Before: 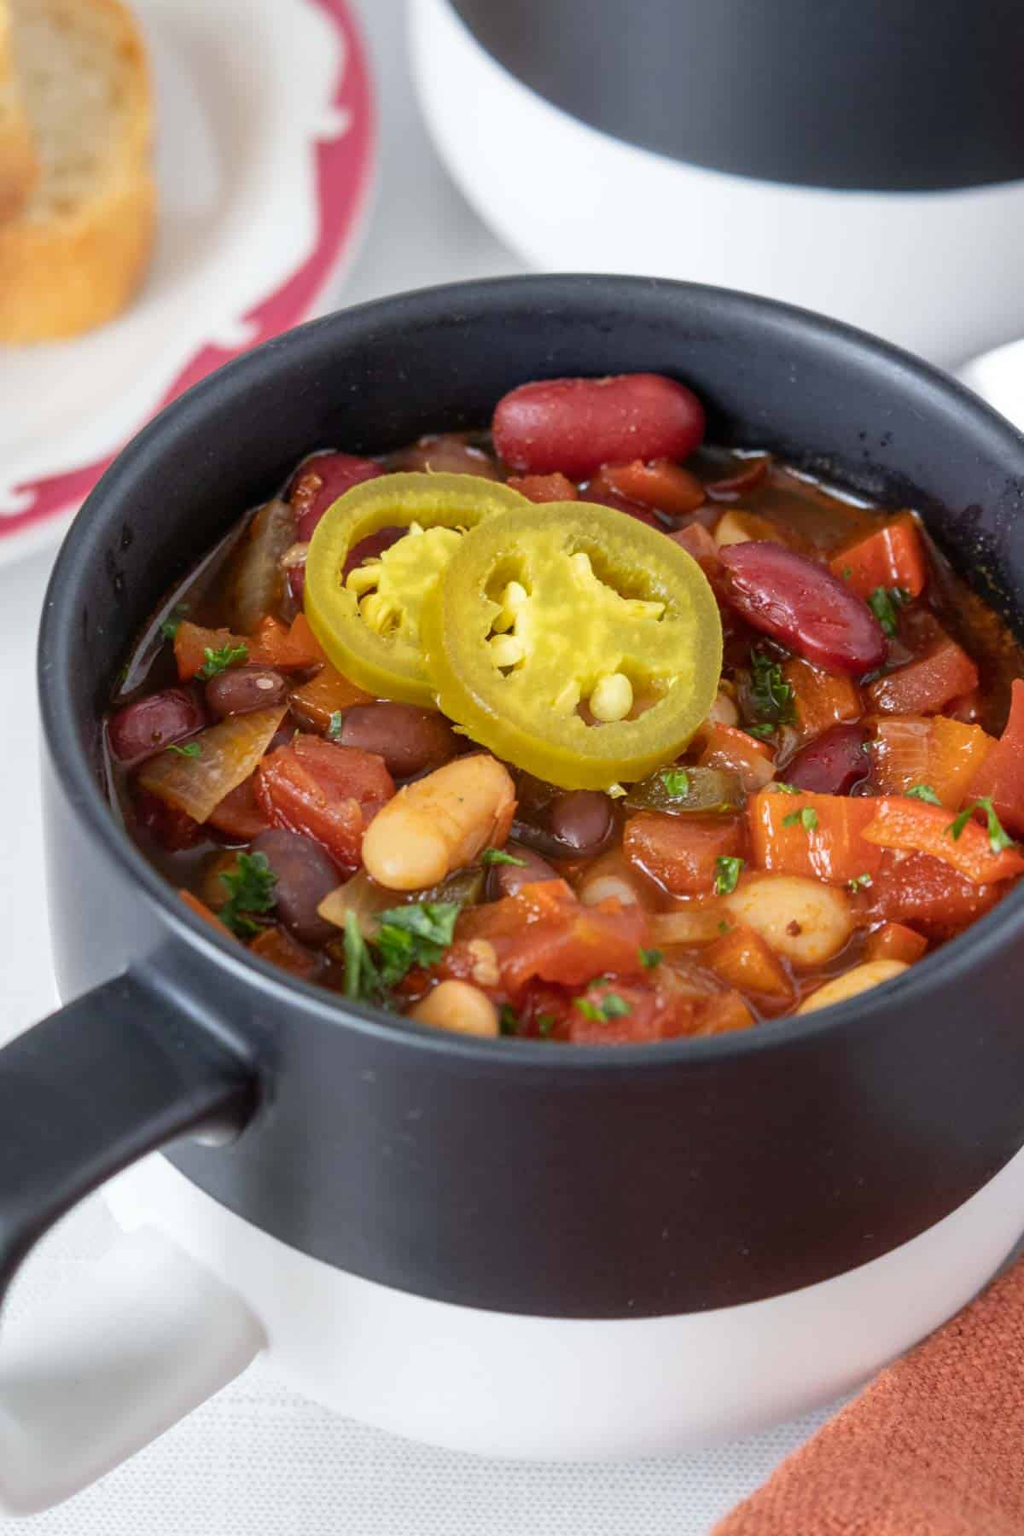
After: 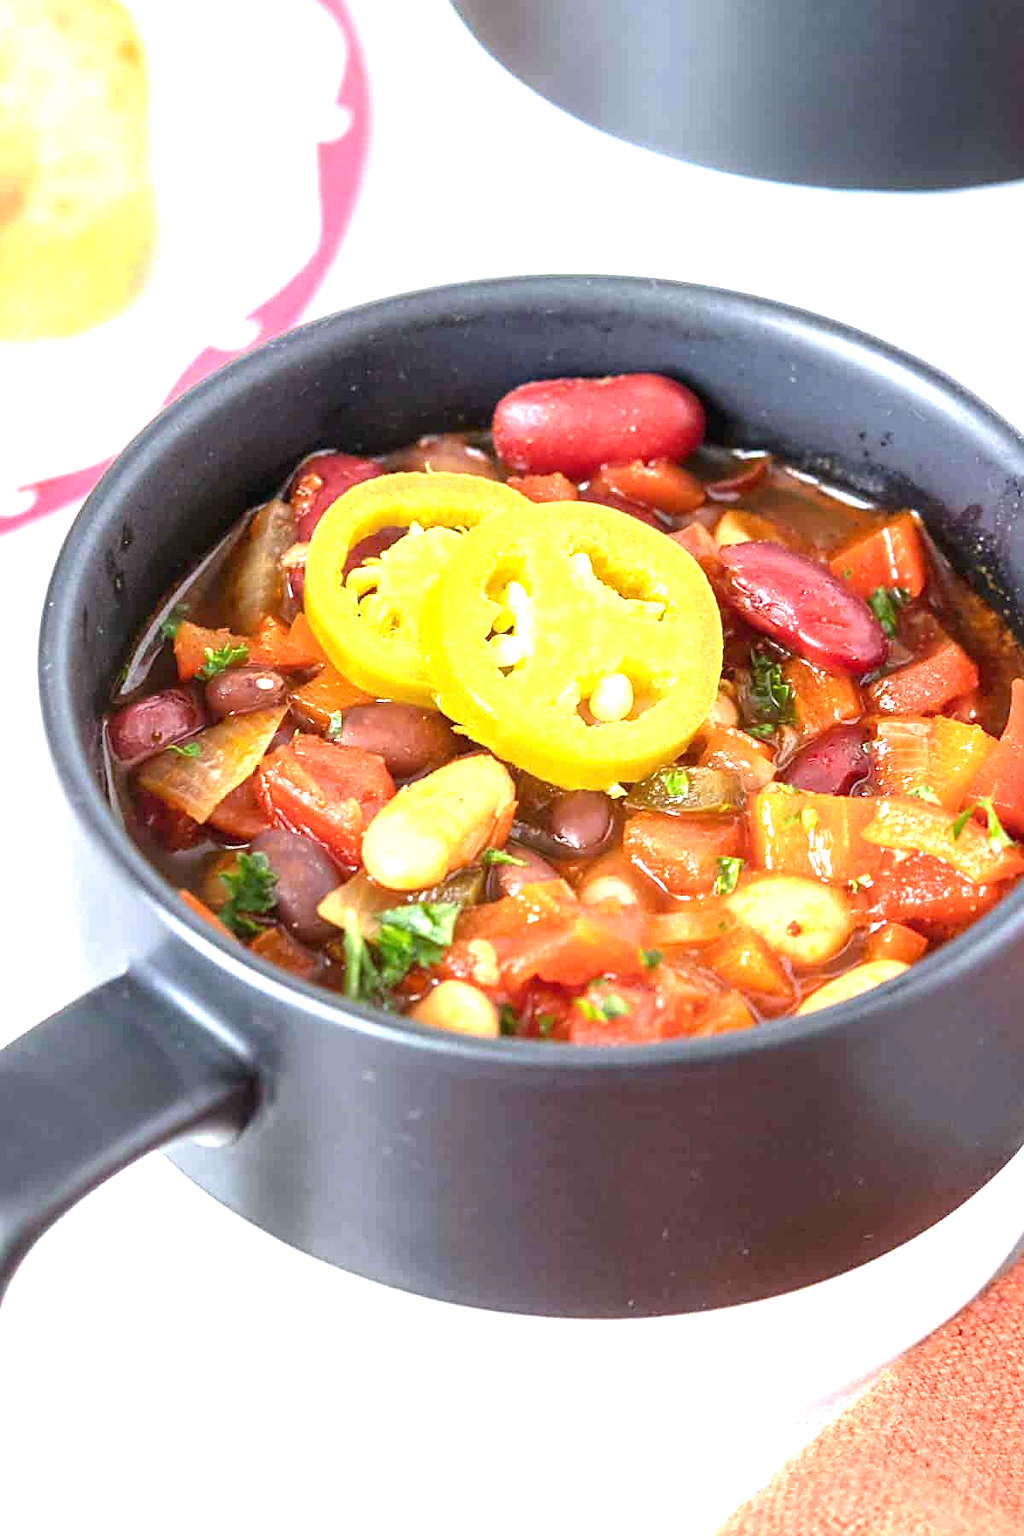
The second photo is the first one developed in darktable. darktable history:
exposure: black level correction 0, exposure 1.681 EV, compensate highlight preservation false
sharpen: on, module defaults
